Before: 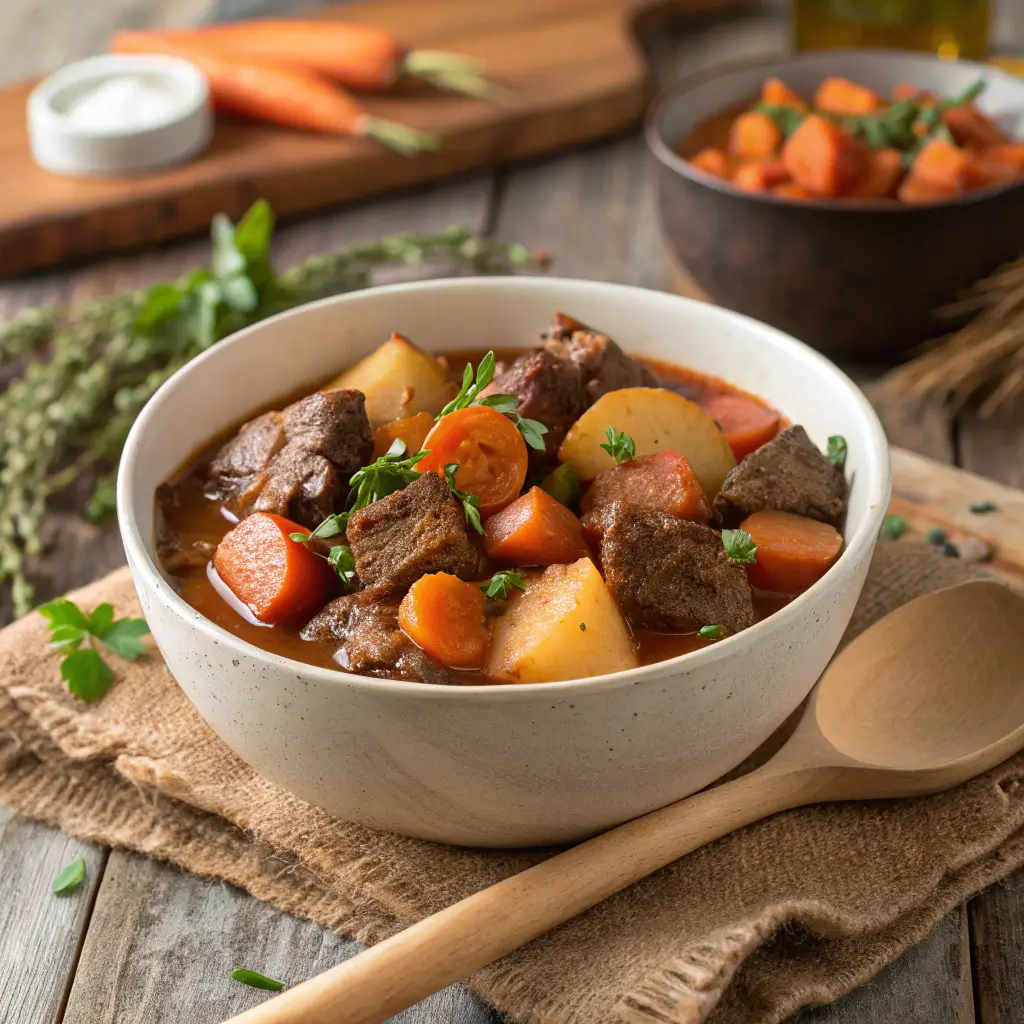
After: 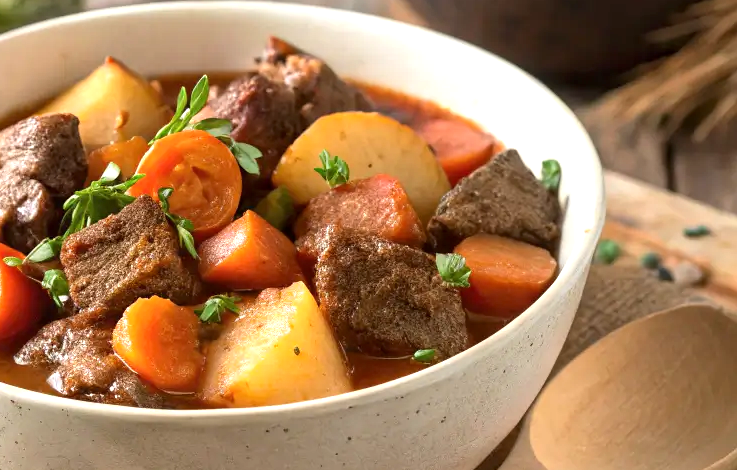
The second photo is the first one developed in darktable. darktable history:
exposure: exposure 0.6 EV, compensate highlight preservation false
crop and rotate: left 27.938%, top 27.046%, bottom 27.046%
local contrast: mode bilateral grid, contrast 28, coarseness 16, detail 115%, midtone range 0.2
